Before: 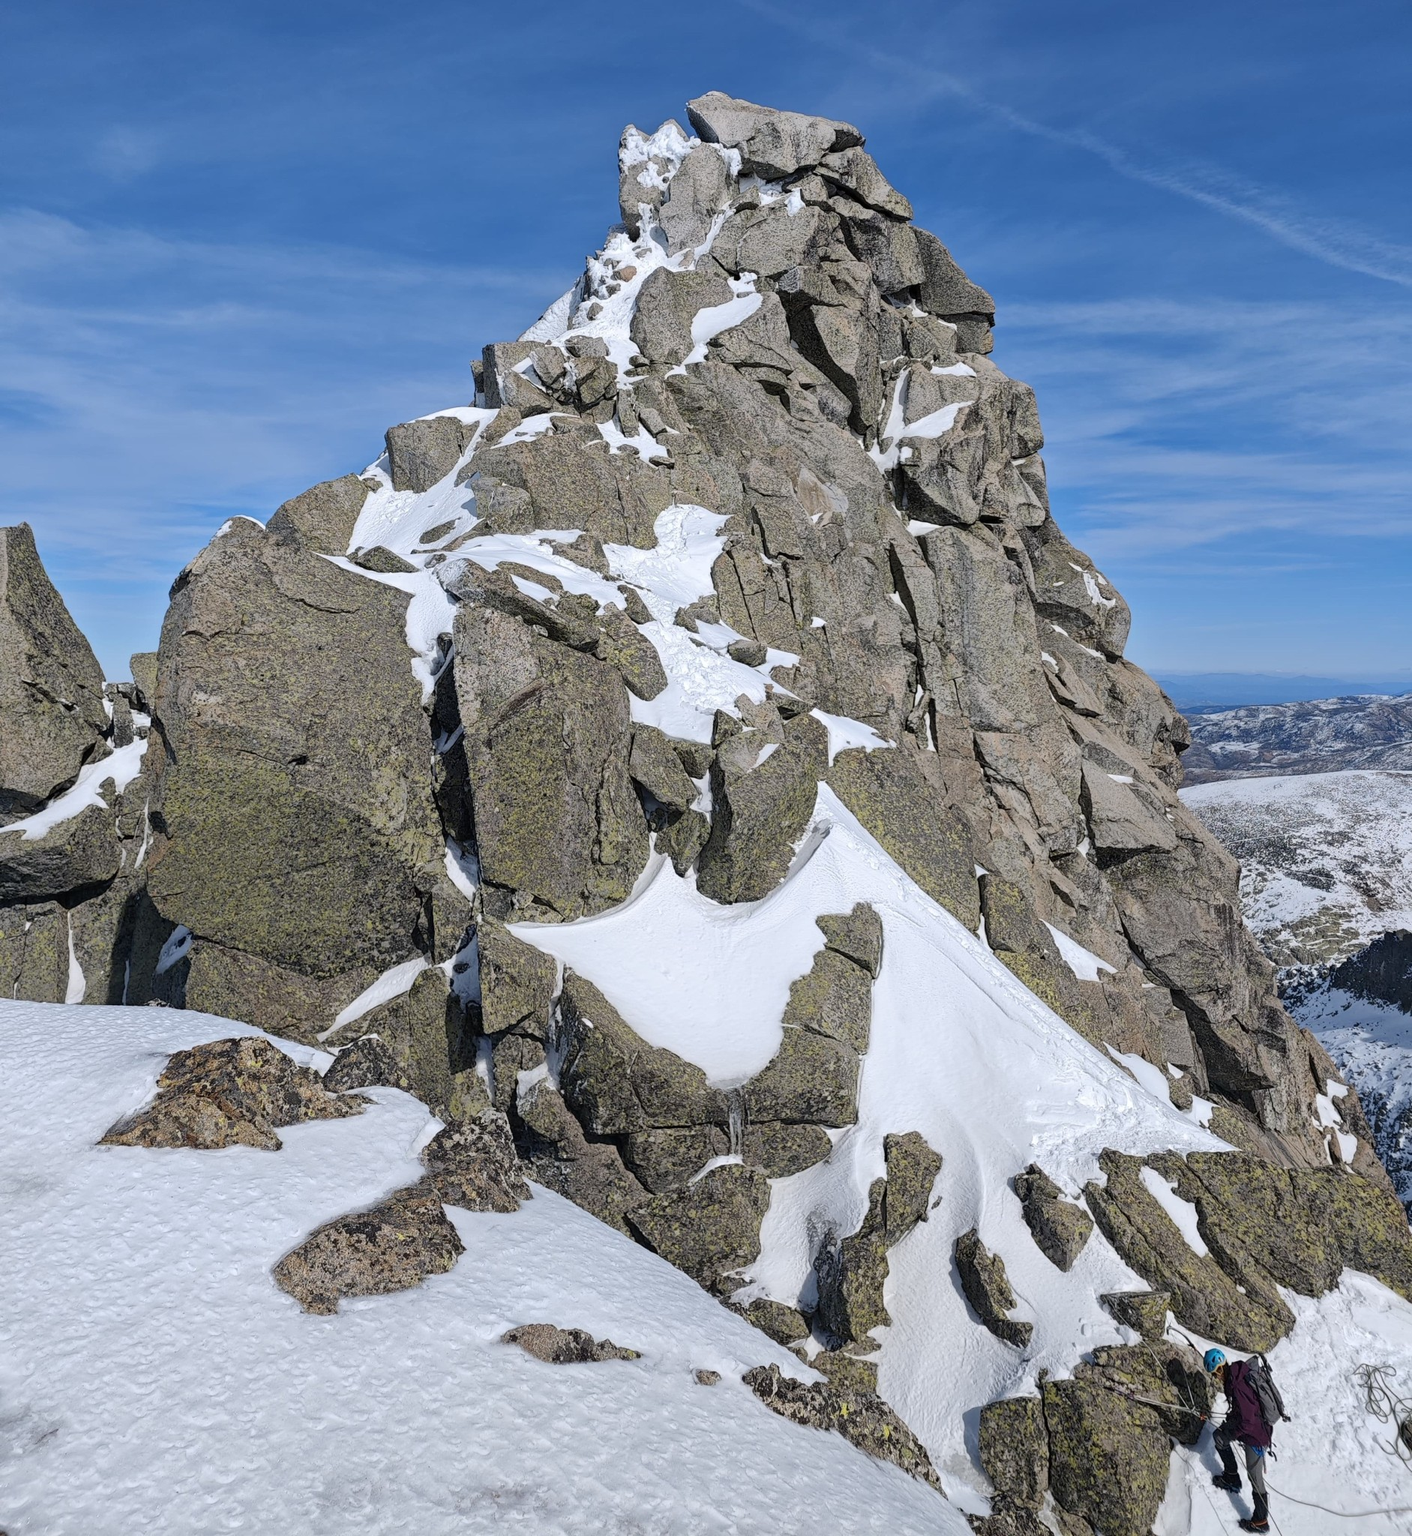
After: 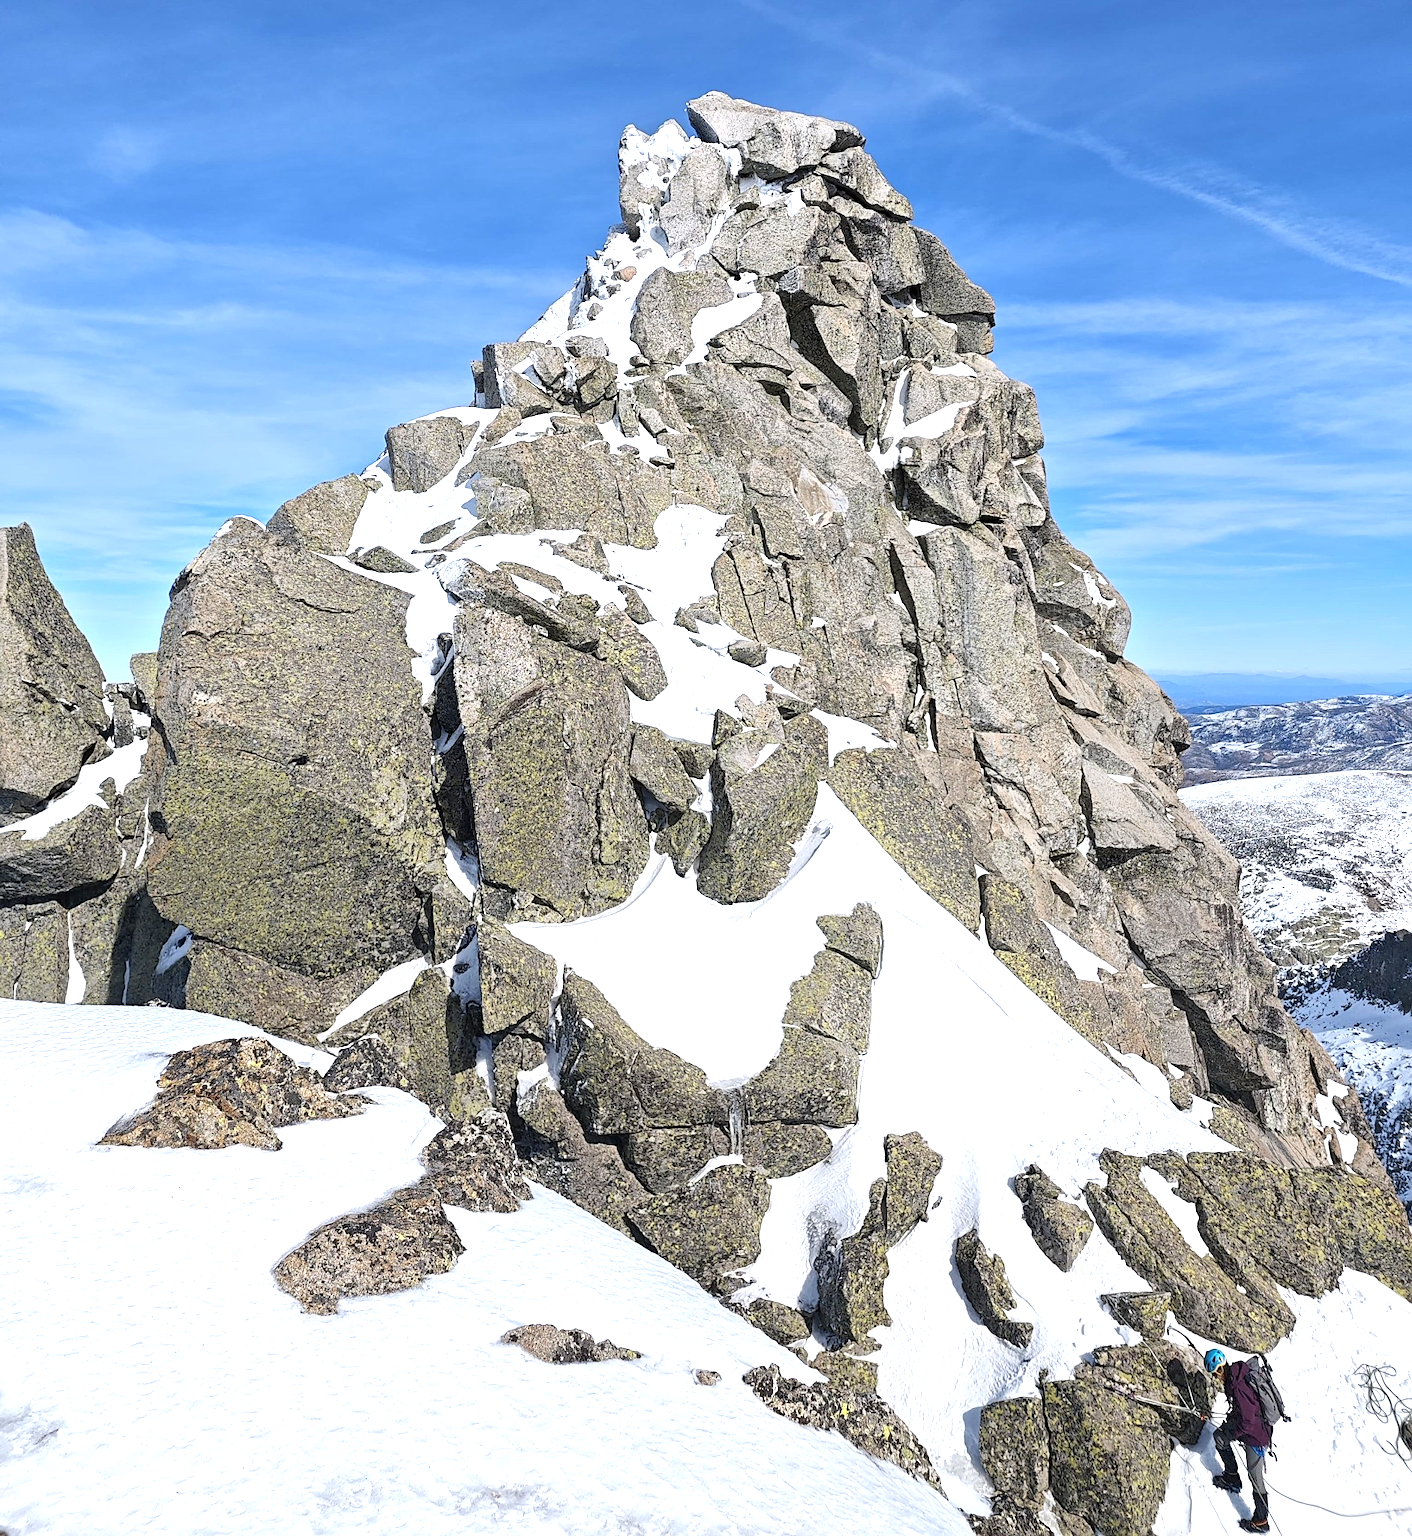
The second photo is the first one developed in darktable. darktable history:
sharpen: radius 1.864, amount 0.398, threshold 1.271
exposure: exposure 1 EV, compensate highlight preservation false
